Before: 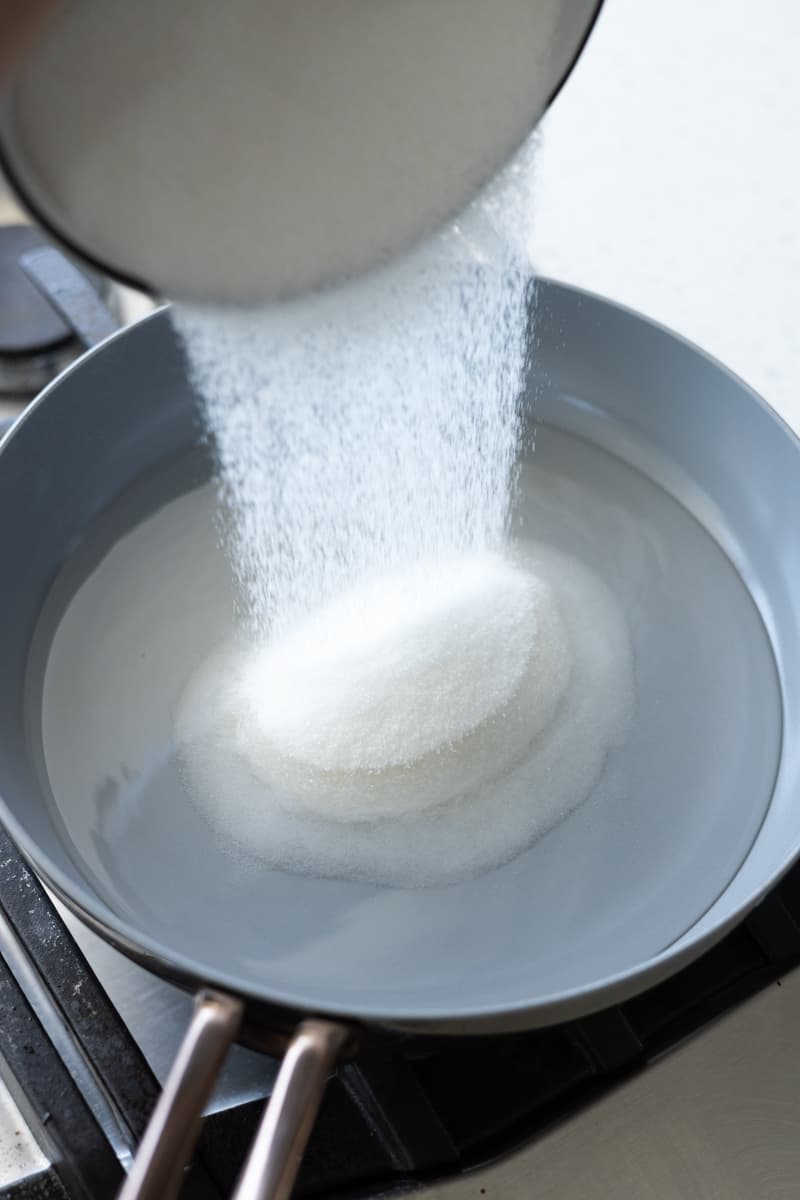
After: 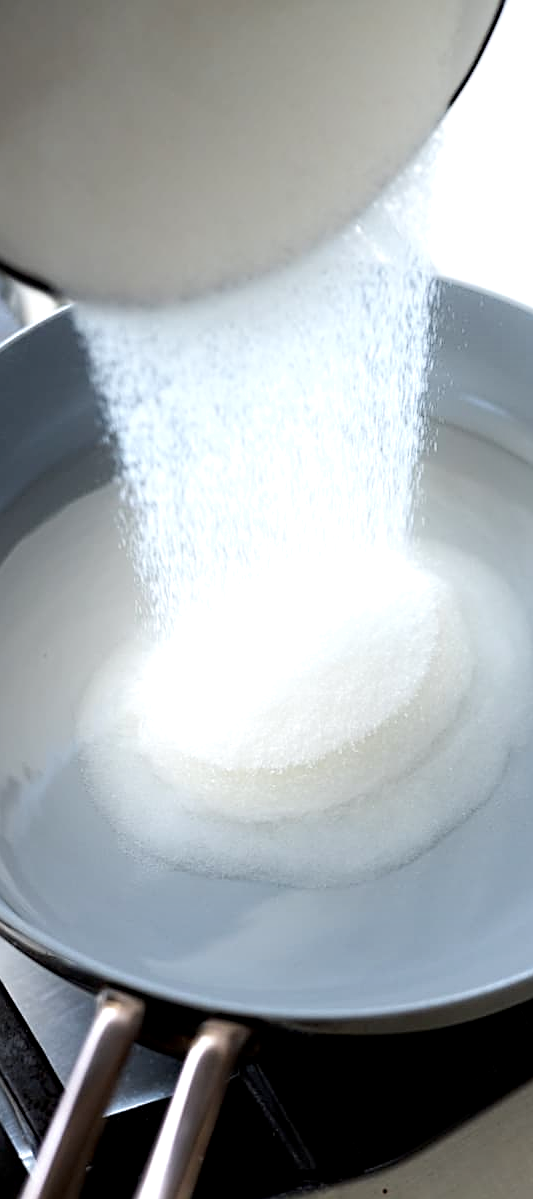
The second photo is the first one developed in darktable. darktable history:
tone equalizer: -8 EV -0.423 EV, -7 EV -0.374 EV, -6 EV -0.317 EV, -5 EV -0.188 EV, -3 EV 0.192 EV, -2 EV 0.324 EV, -1 EV 0.39 EV, +0 EV 0.427 EV
crop and rotate: left 12.45%, right 20.902%
sharpen: on, module defaults
exposure: black level correction 0.005, exposure 0.005 EV, compensate highlight preservation false
shadows and highlights: shadows -22.48, highlights 46.93, soften with gaussian
